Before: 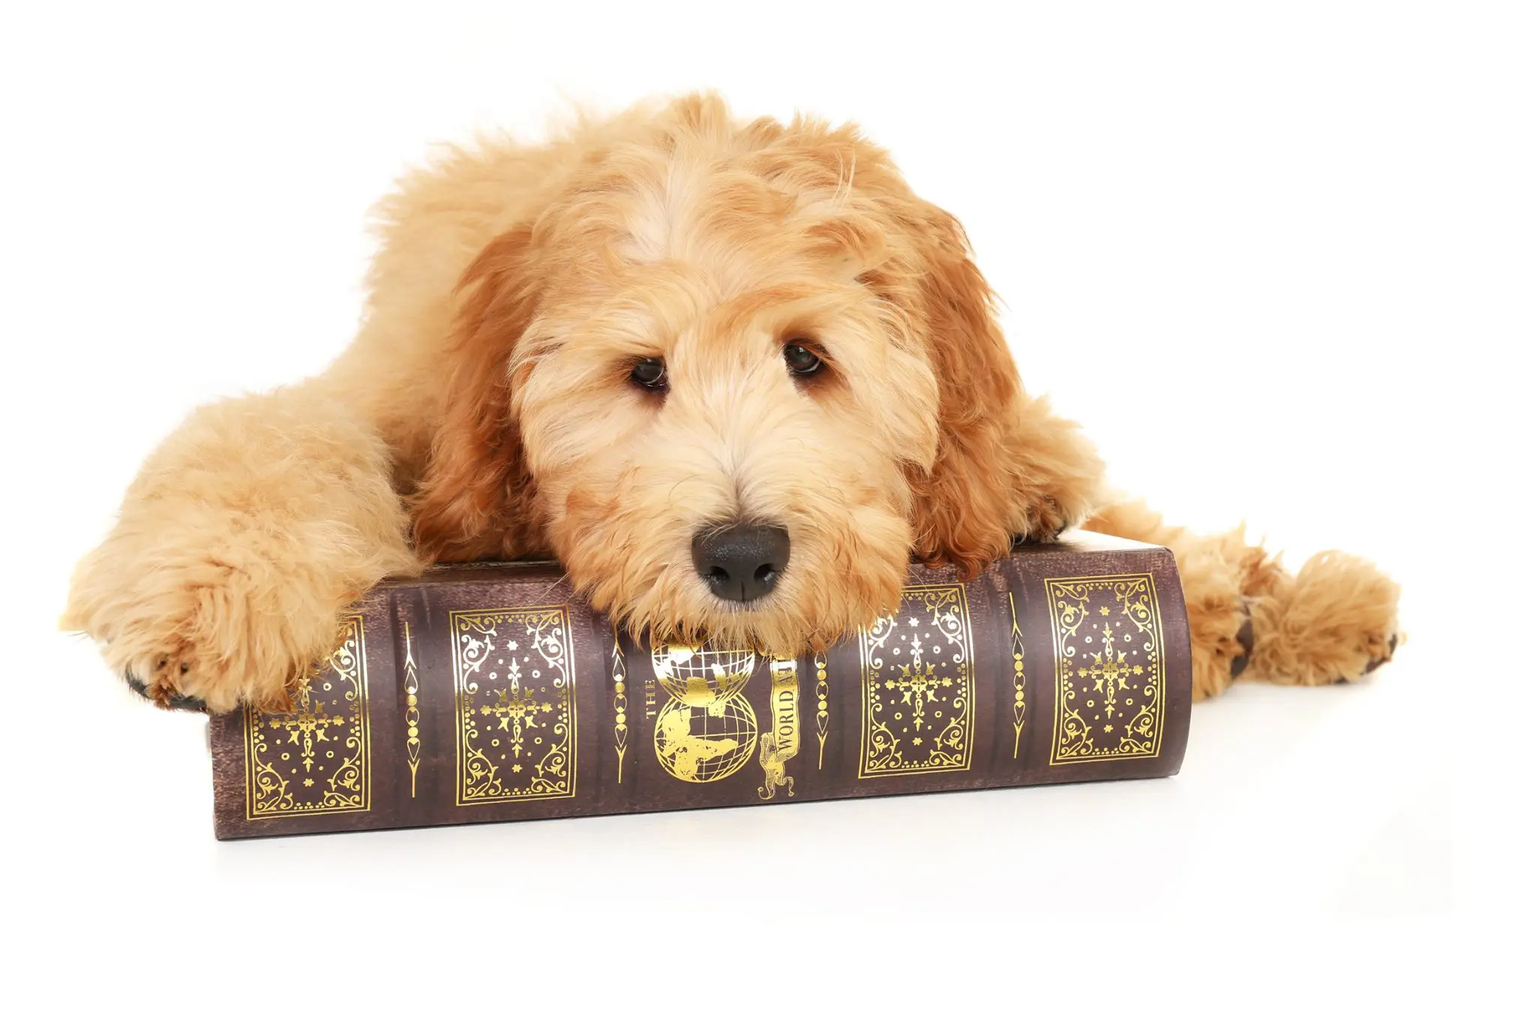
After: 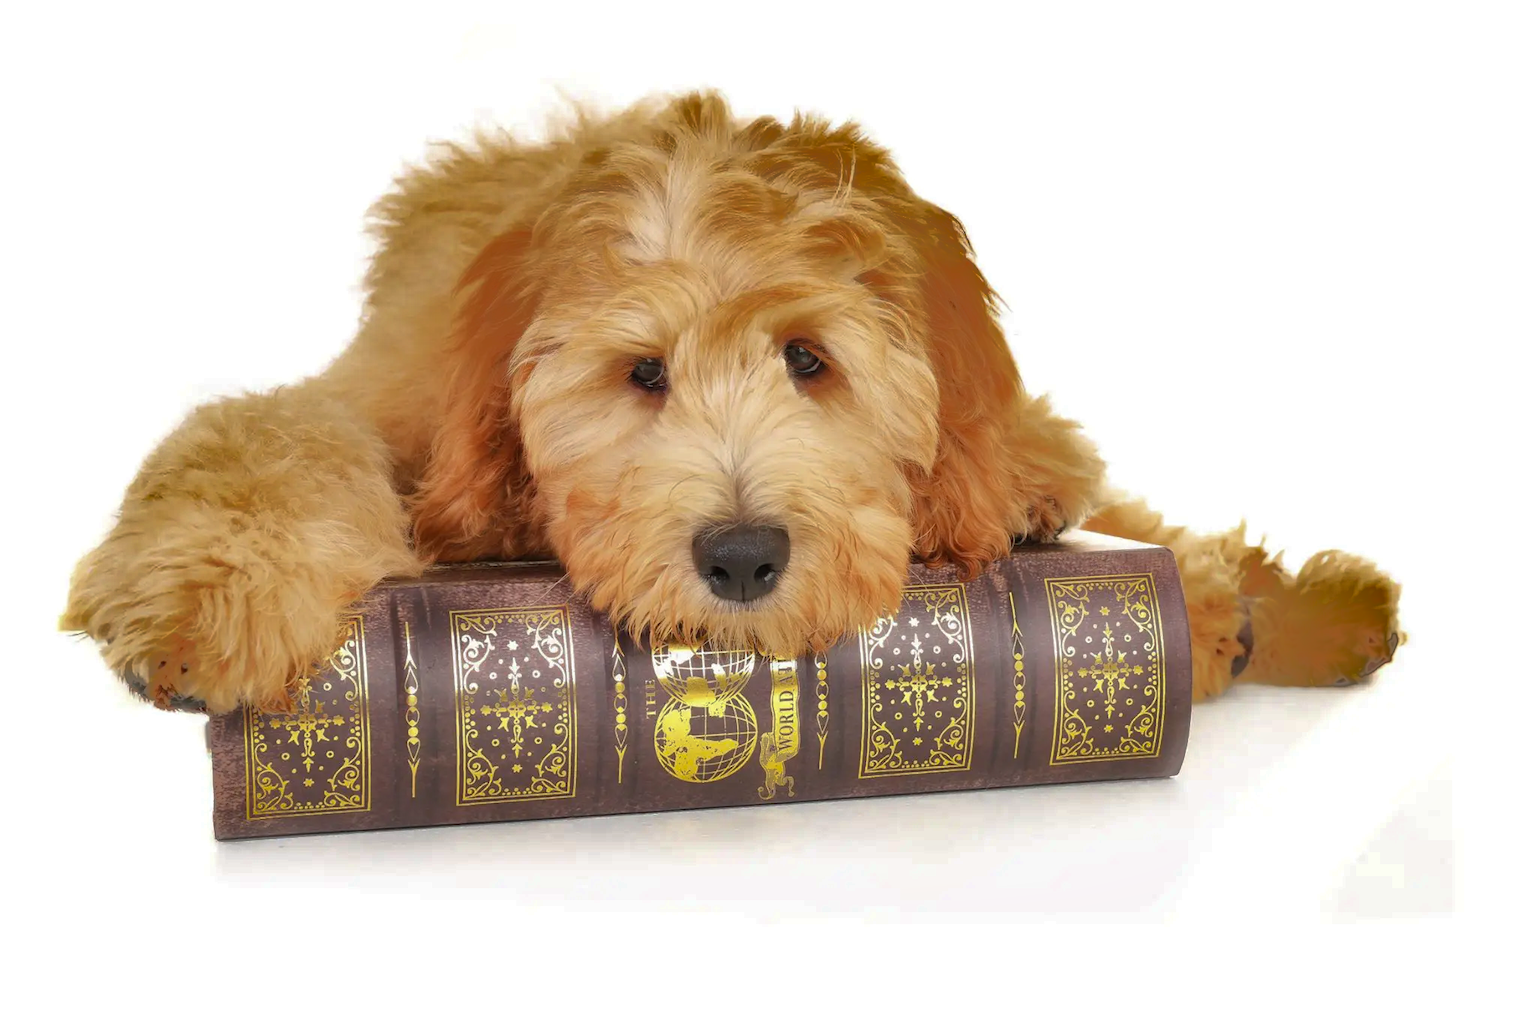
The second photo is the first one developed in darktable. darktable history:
shadows and highlights: shadows 25.65, highlights -71.16
